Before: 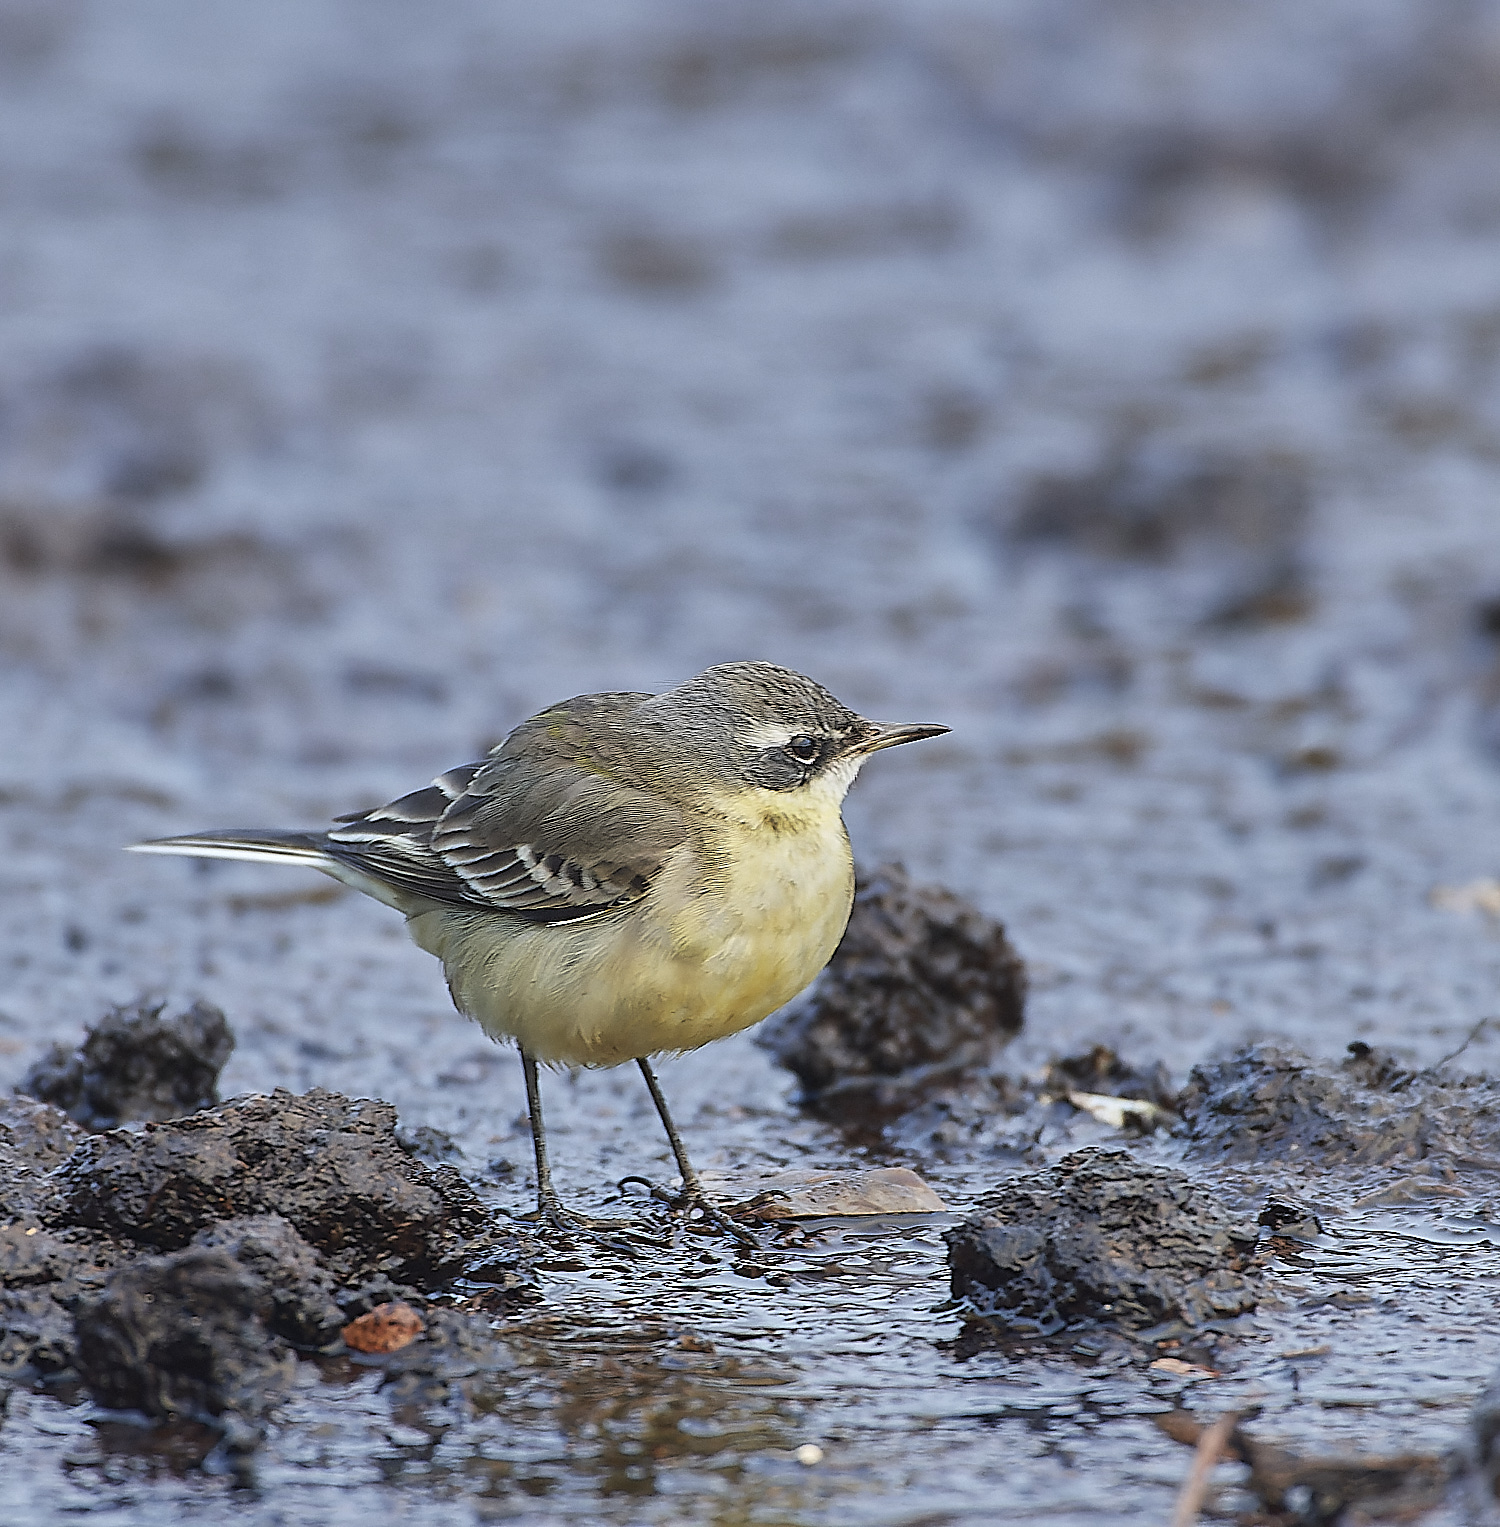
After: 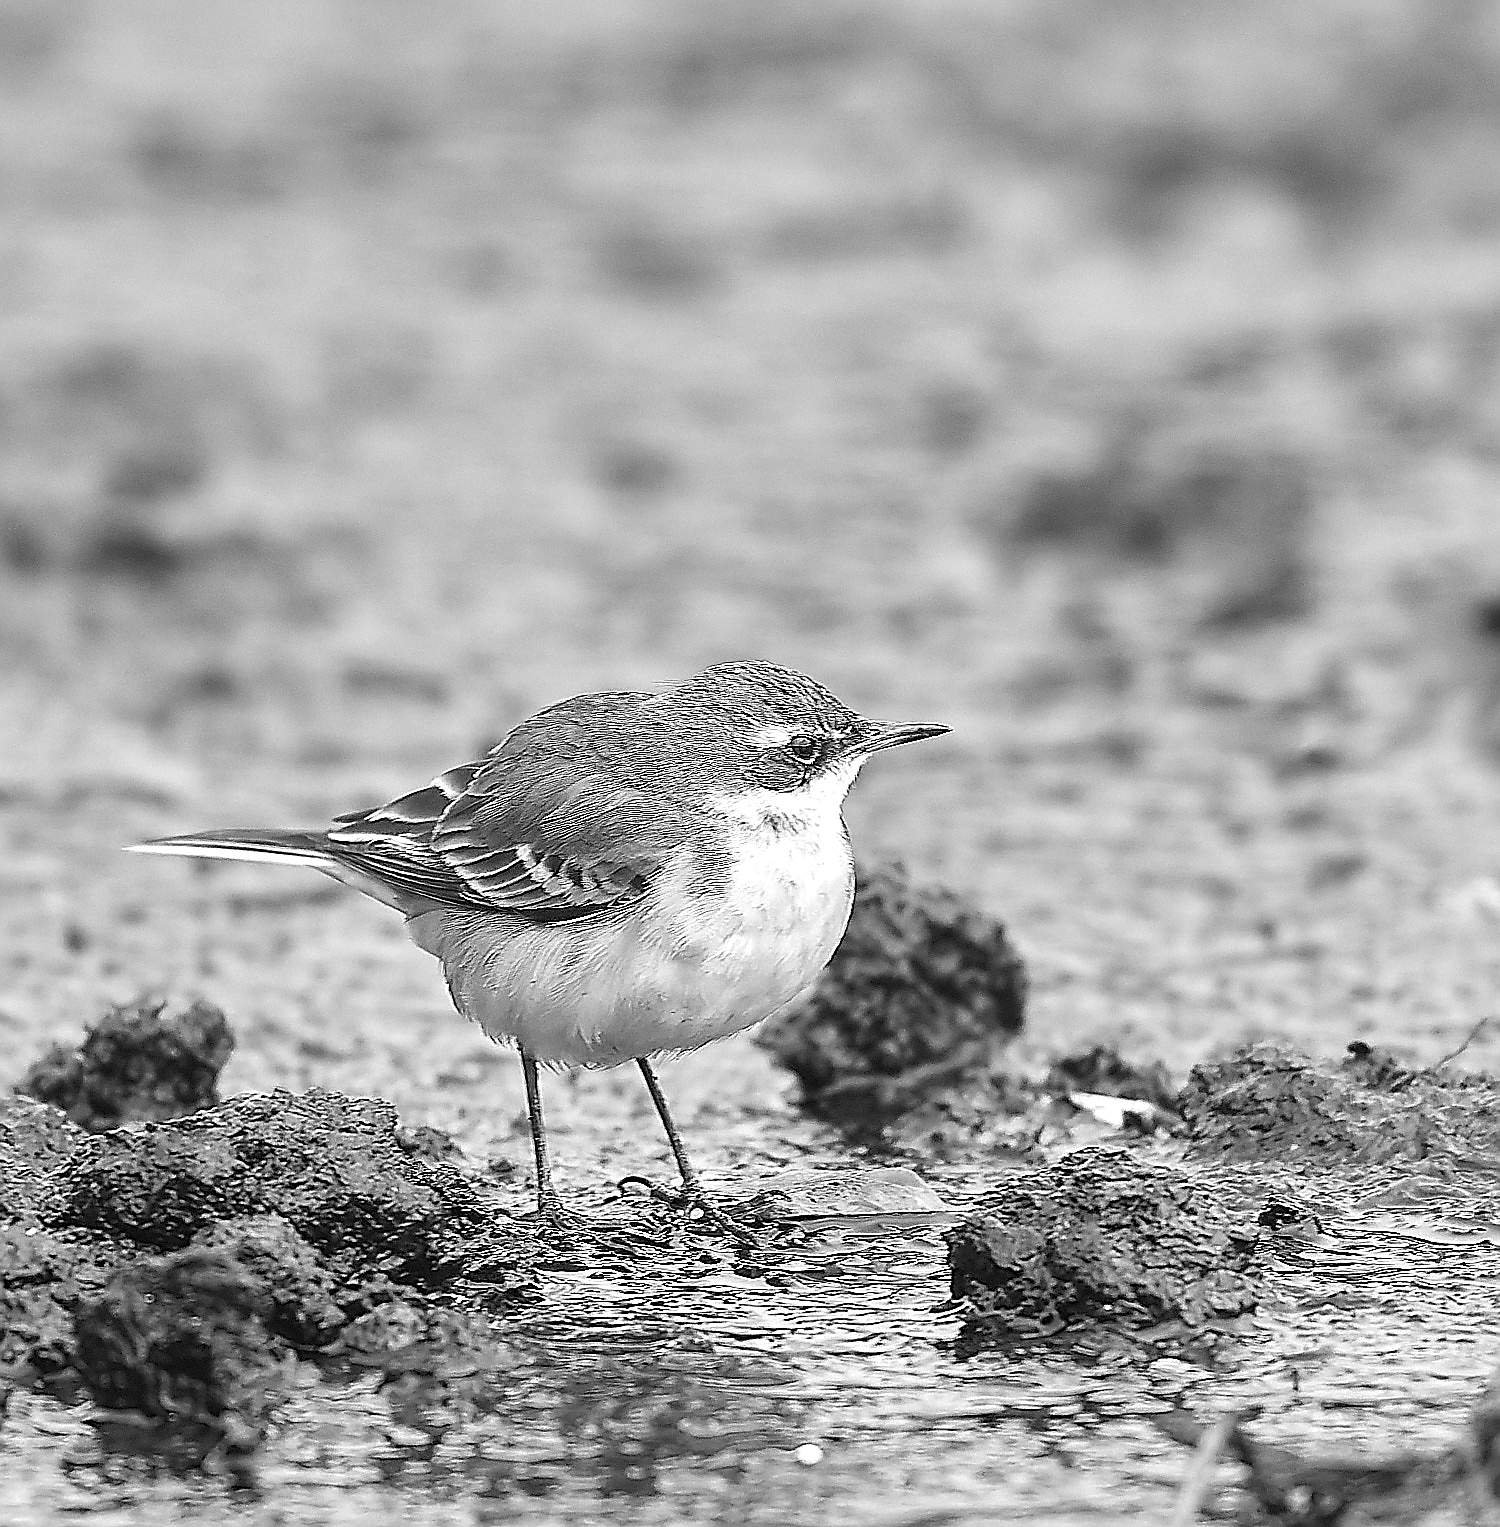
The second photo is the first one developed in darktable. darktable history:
sharpen: radius 1.4, amount 1.25, threshold 0.7
exposure: black level correction 0, exposure 0.7 EV, compensate exposure bias true, compensate highlight preservation false
monochrome: on, module defaults
color correction: highlights a* 14.52, highlights b* 4.84
